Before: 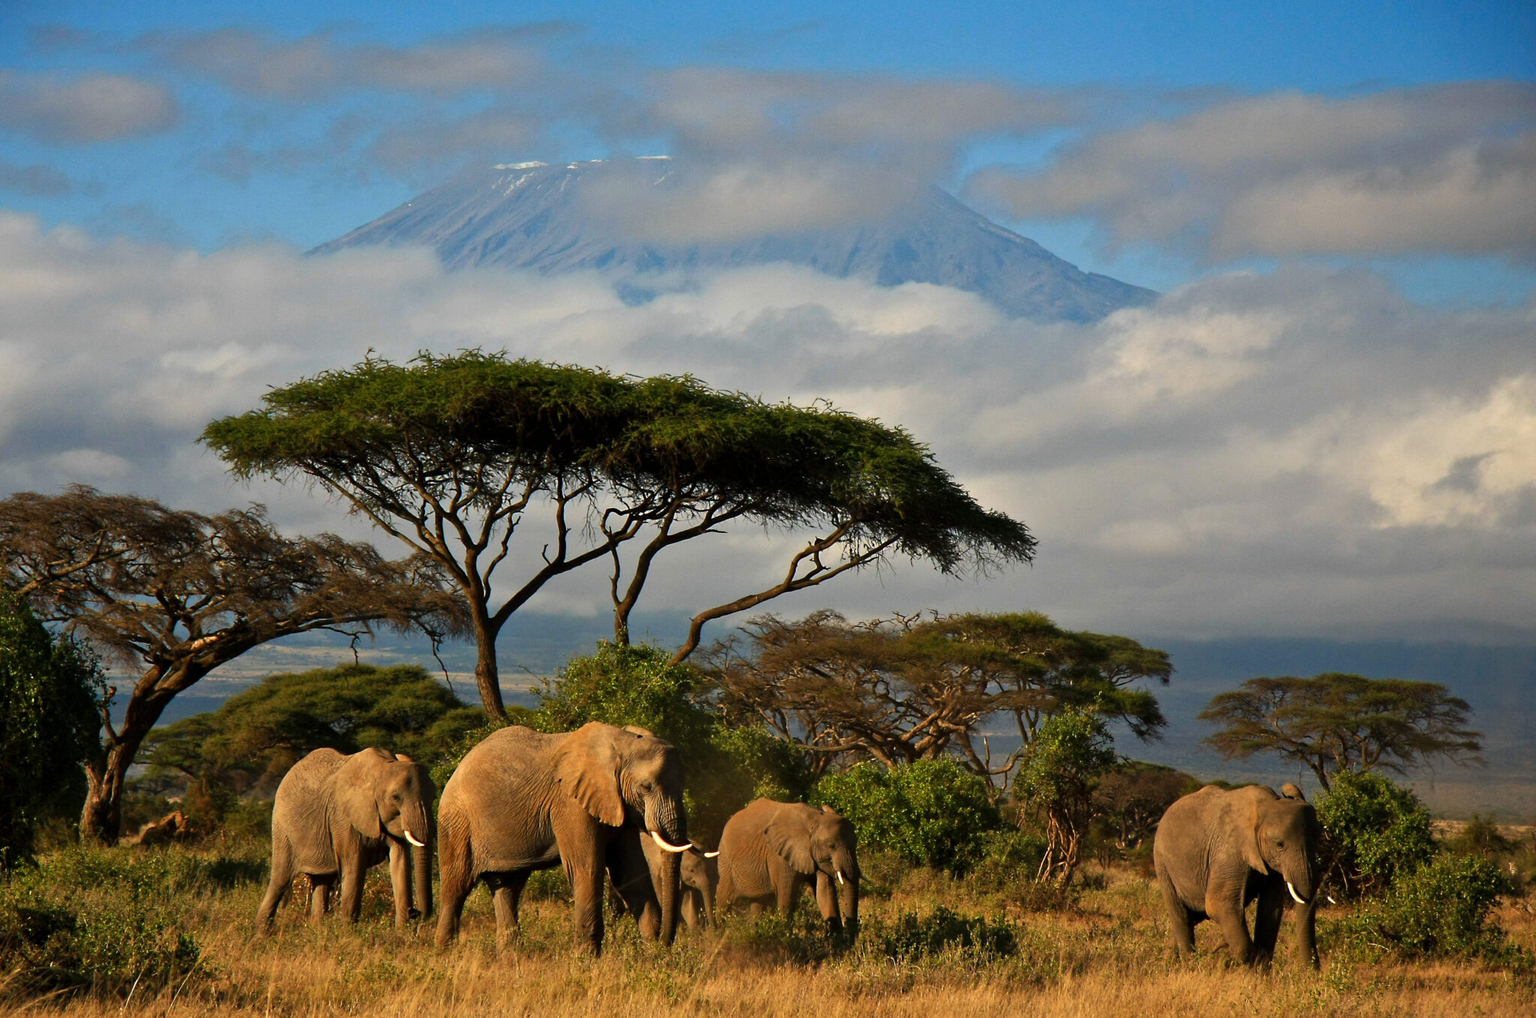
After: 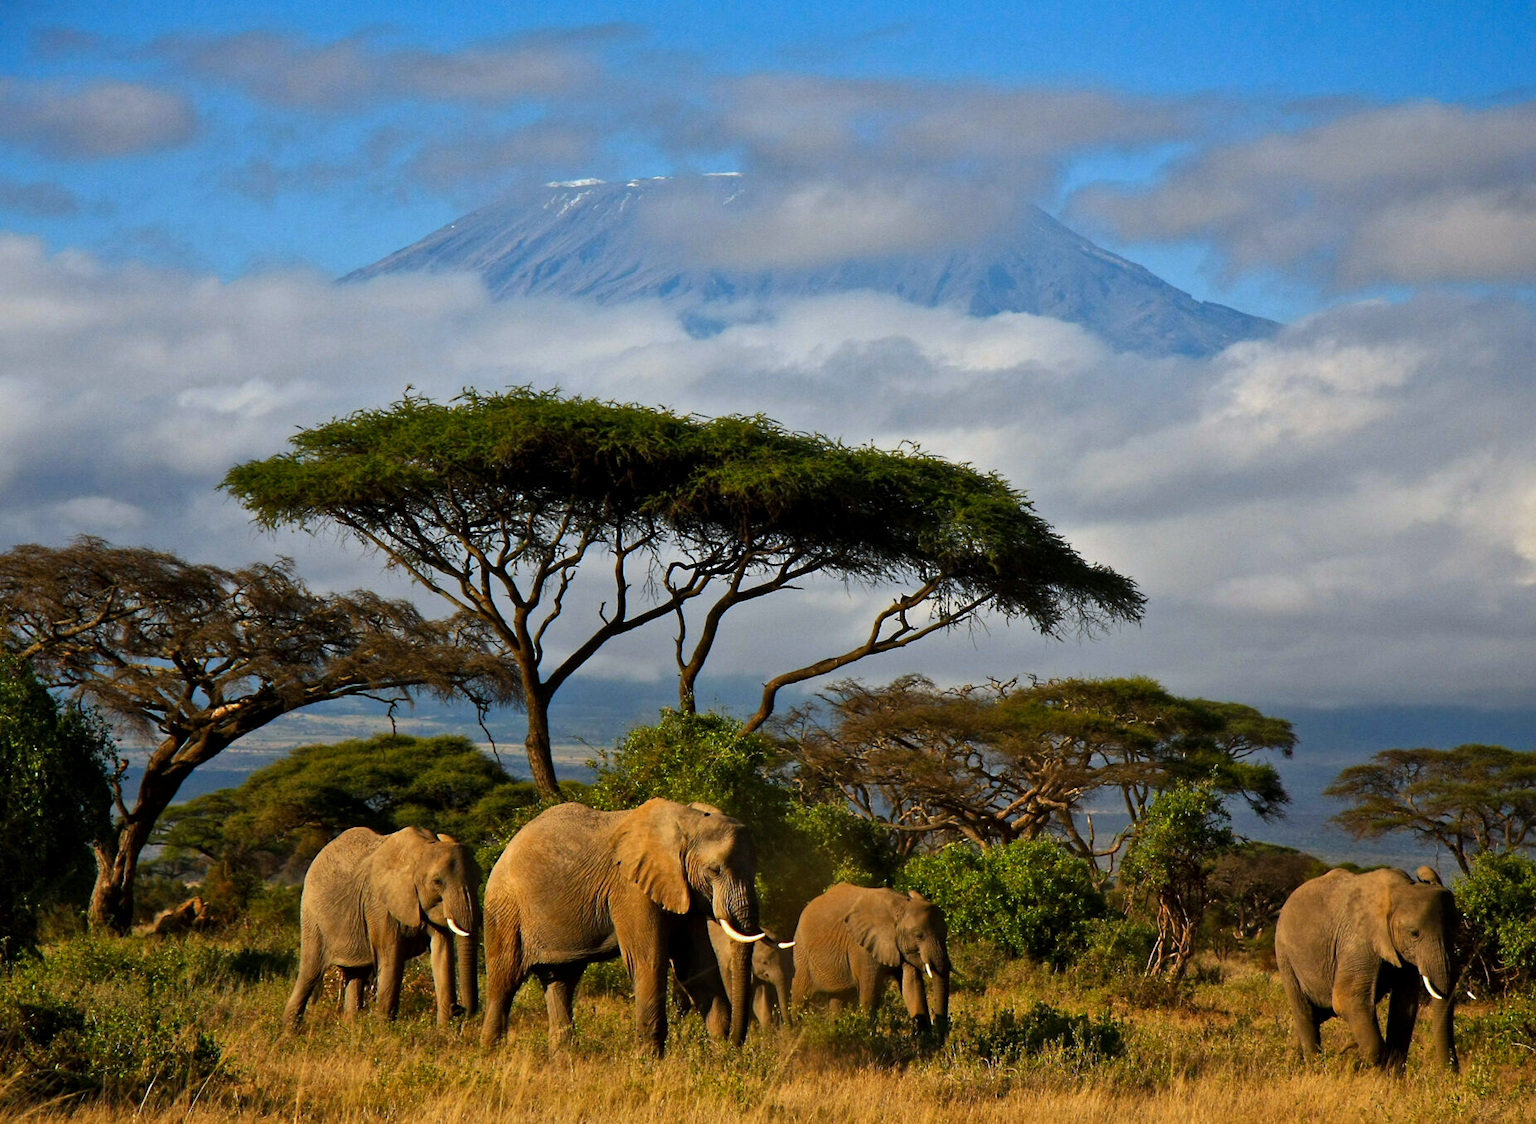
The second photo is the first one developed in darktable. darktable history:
crop: right 9.509%, bottom 0.031%
white balance: red 0.954, blue 1.079
color balance: output saturation 110%
color balance rgb: global vibrance 0.5%
tone equalizer: on, module defaults
local contrast: mode bilateral grid, contrast 20, coarseness 50, detail 120%, midtone range 0.2
